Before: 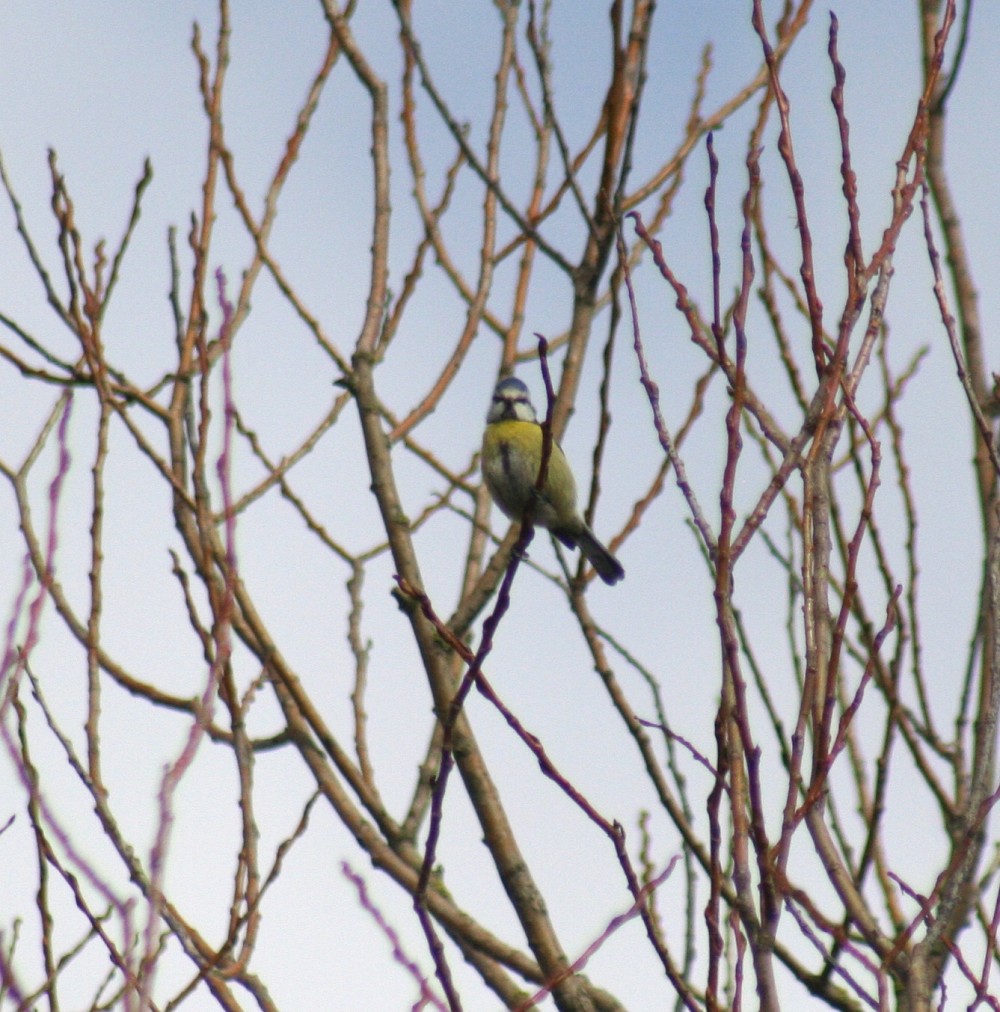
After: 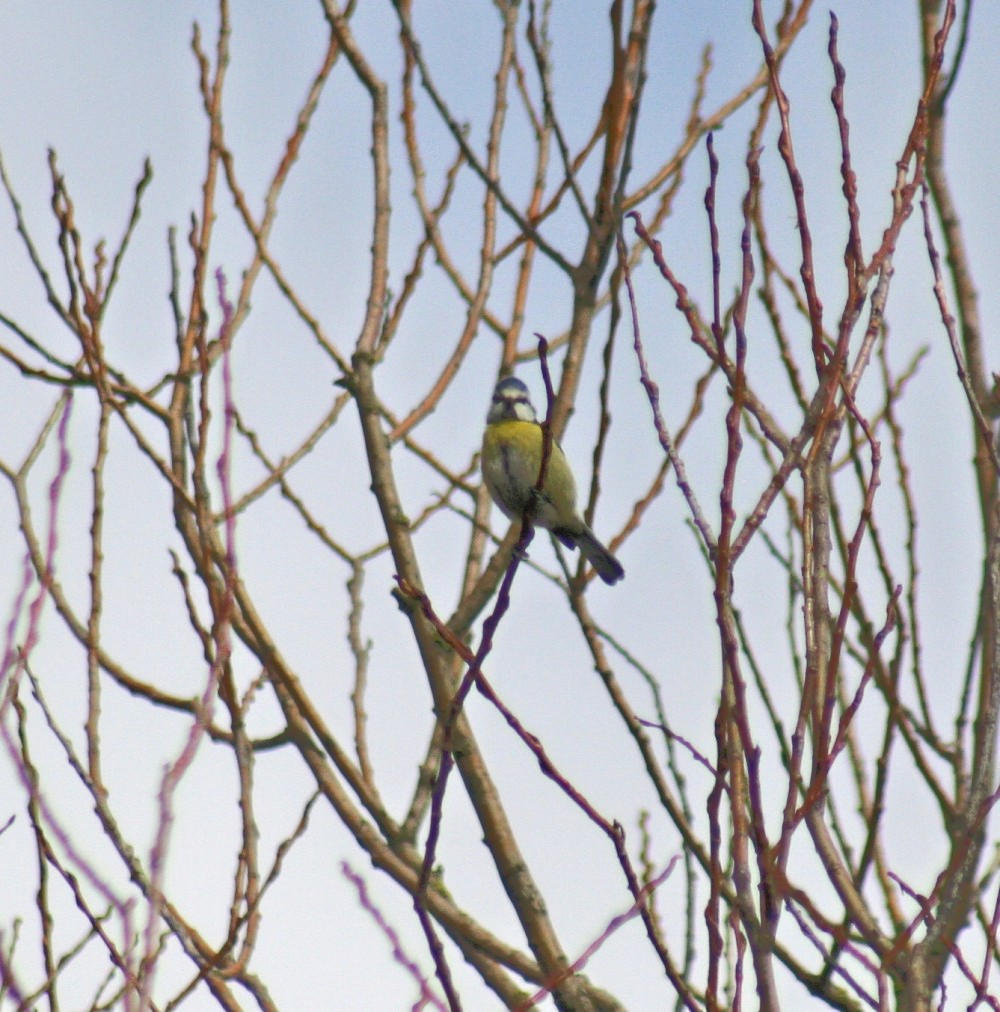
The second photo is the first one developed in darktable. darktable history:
tone equalizer: -8 EV -0.528 EV, -7 EV -0.319 EV, -6 EV -0.083 EV, -5 EV 0.413 EV, -4 EV 0.985 EV, -3 EV 0.791 EV, -2 EV -0.01 EV, -1 EV 0.14 EV, +0 EV -0.012 EV, smoothing 1
